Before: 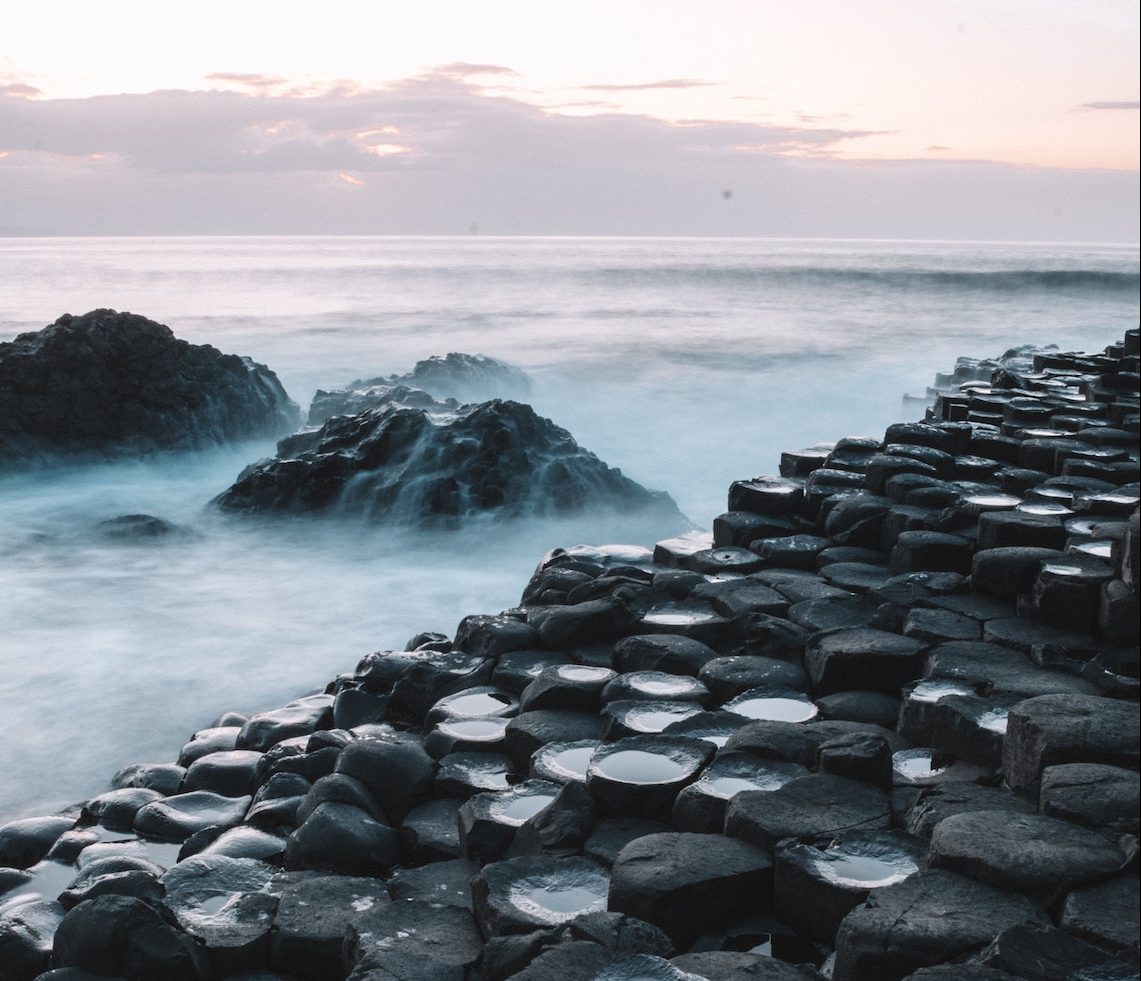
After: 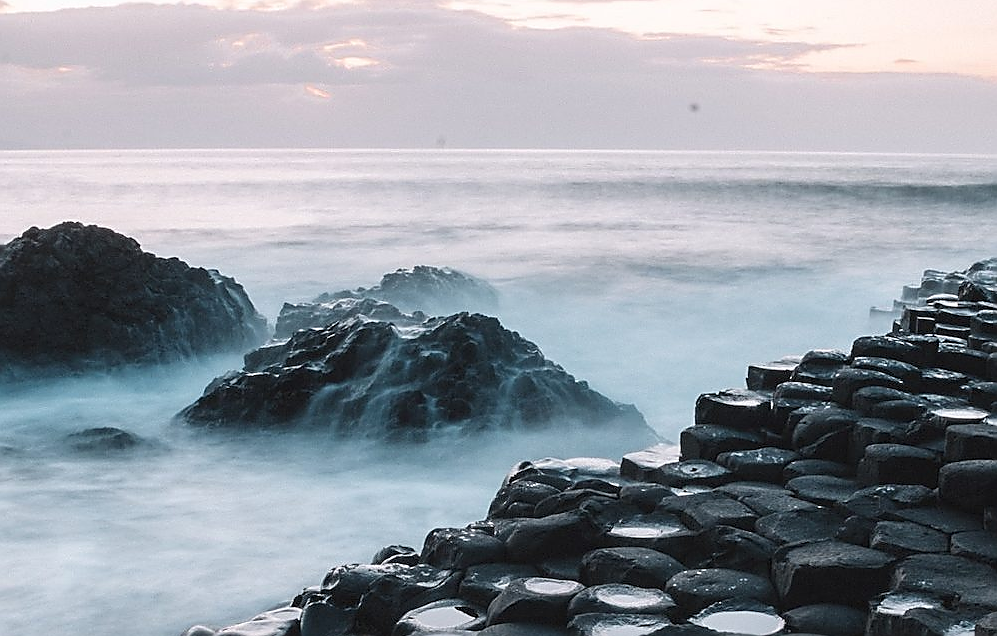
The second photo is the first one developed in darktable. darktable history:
crop: left 2.9%, top 8.931%, right 9.638%, bottom 26.151%
sharpen: radius 1.391, amount 1.265, threshold 0.834
